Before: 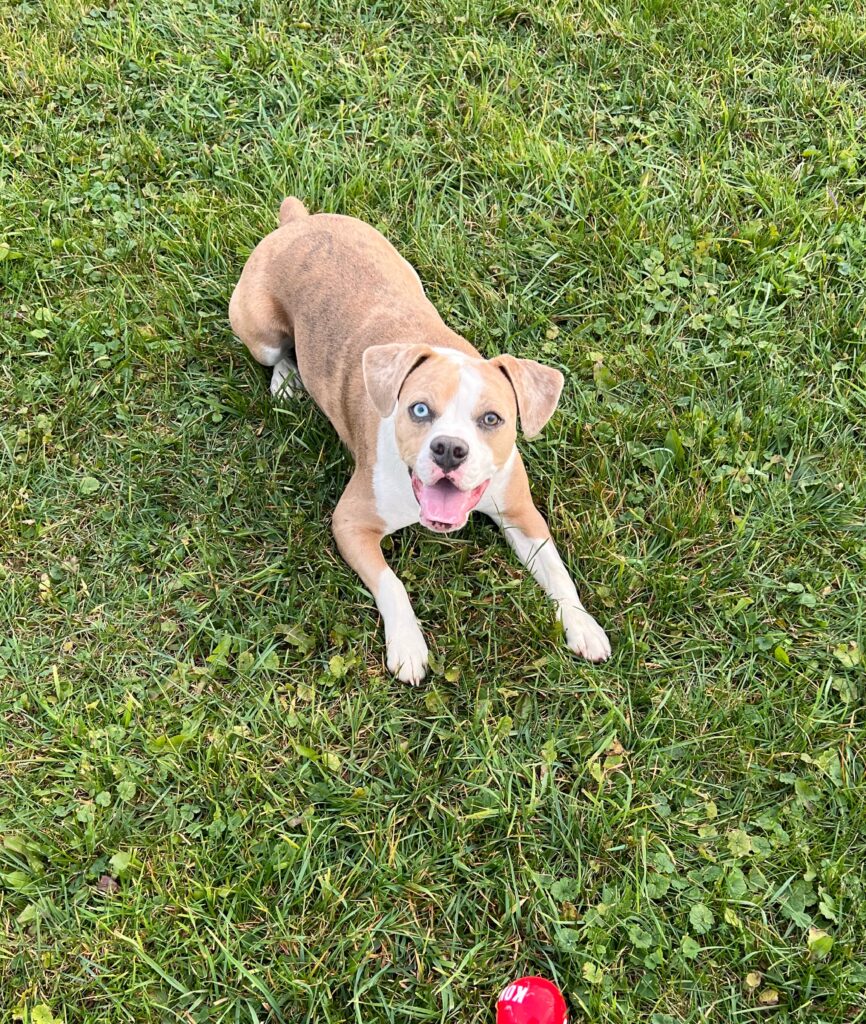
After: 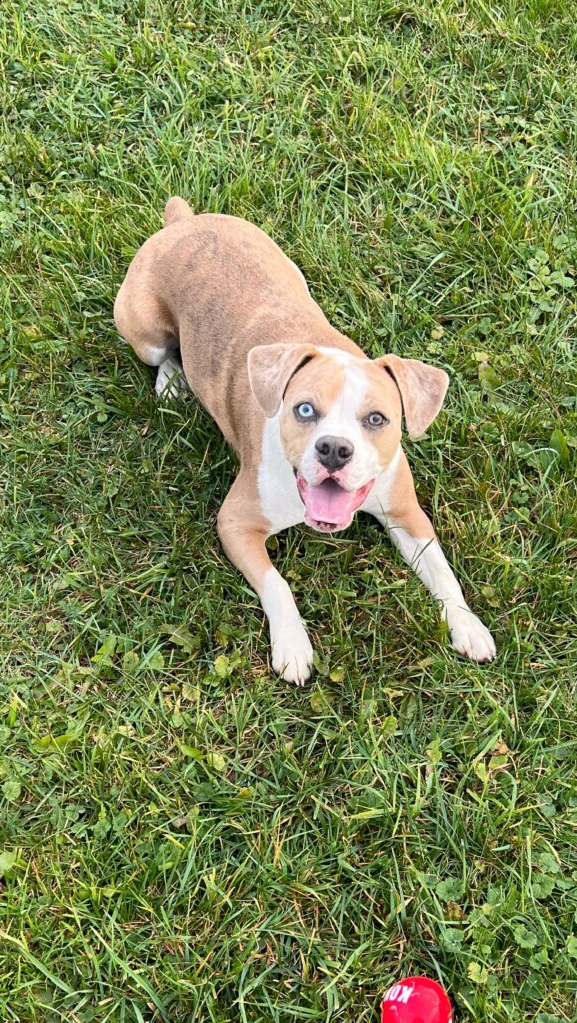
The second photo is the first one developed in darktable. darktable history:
crop and rotate: left 13.394%, right 19.949%
